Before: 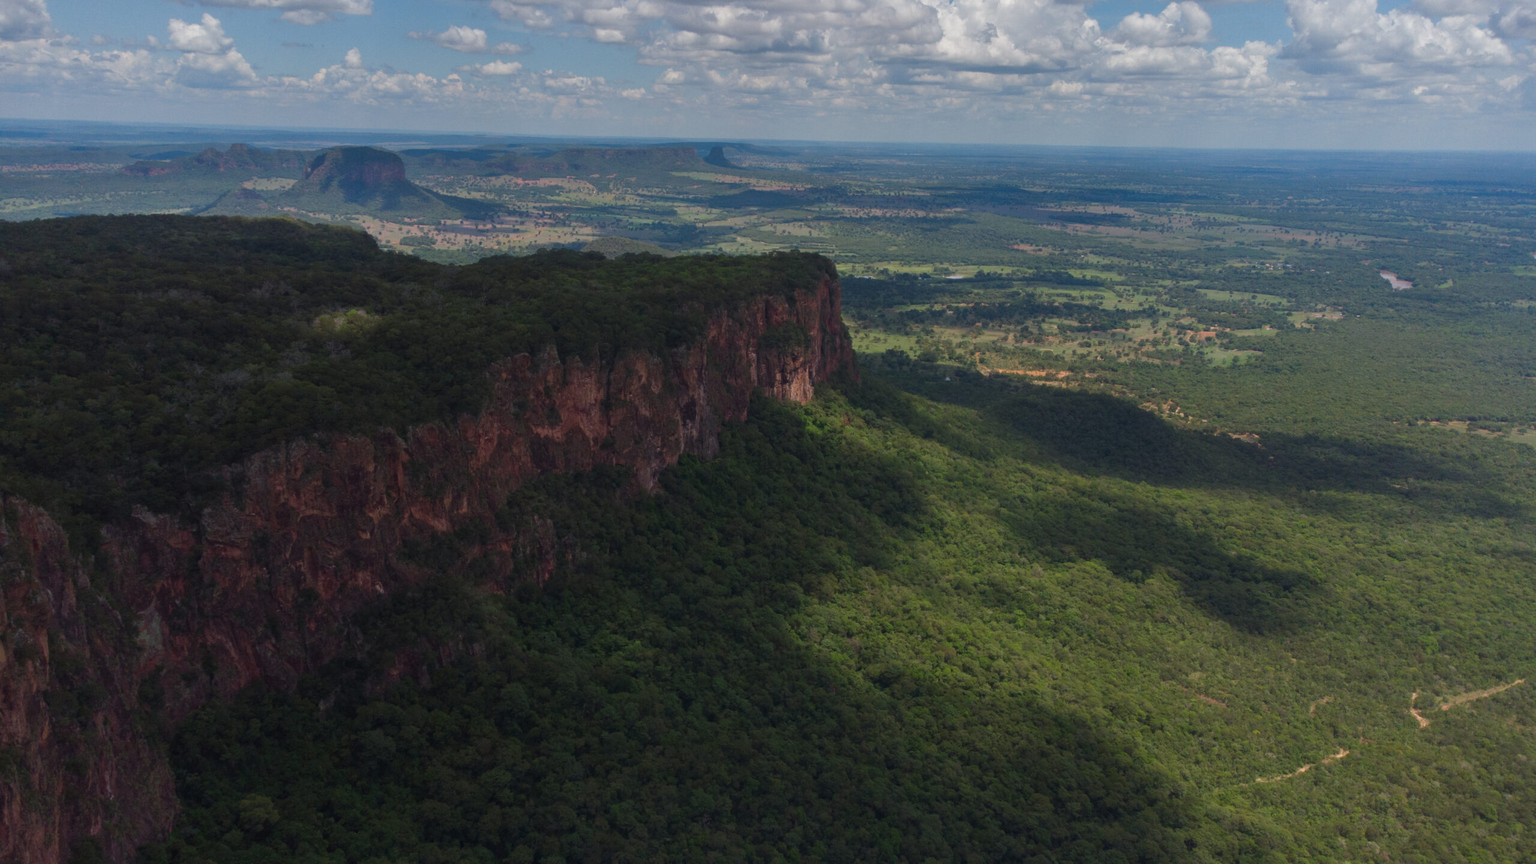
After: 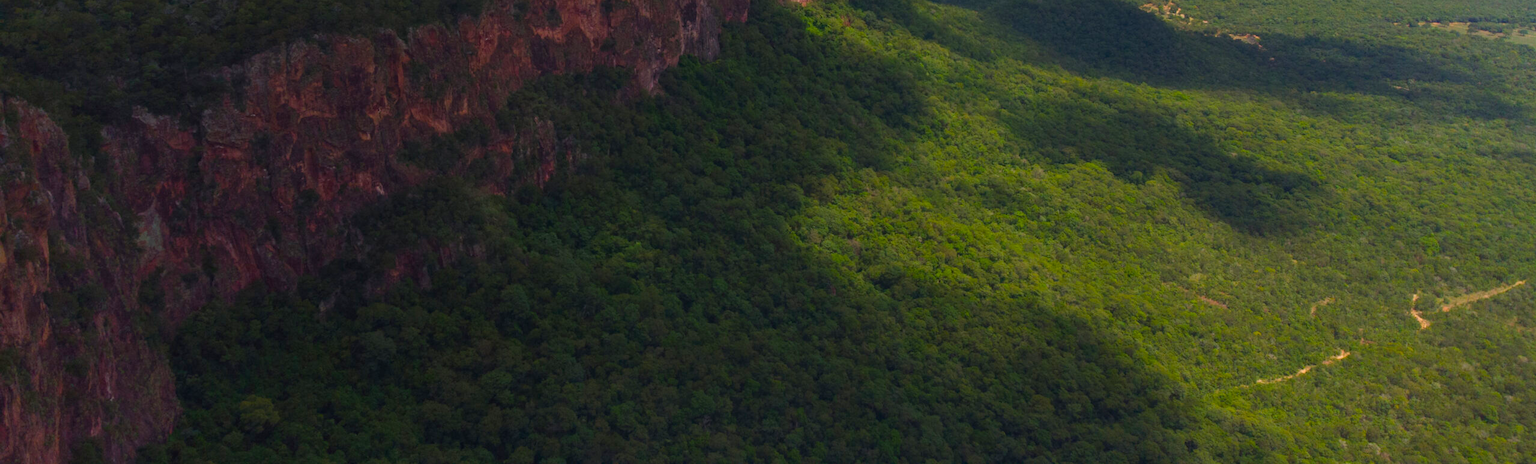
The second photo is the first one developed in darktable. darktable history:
color balance rgb: perceptual saturation grading › global saturation 36%, perceptual brilliance grading › global brilliance 10%, global vibrance 20%
exposure: exposure -0.021 EV, compensate highlight preservation false
crop and rotate: top 46.237%
